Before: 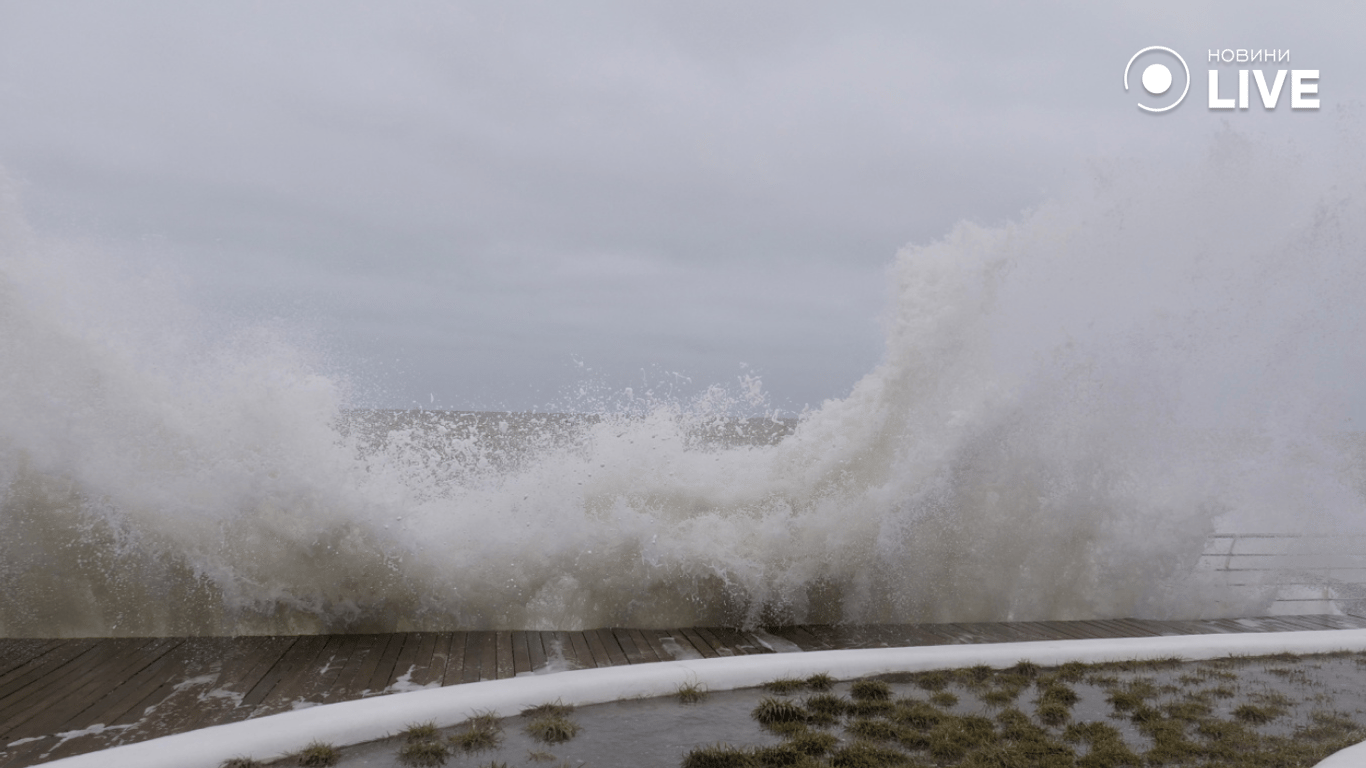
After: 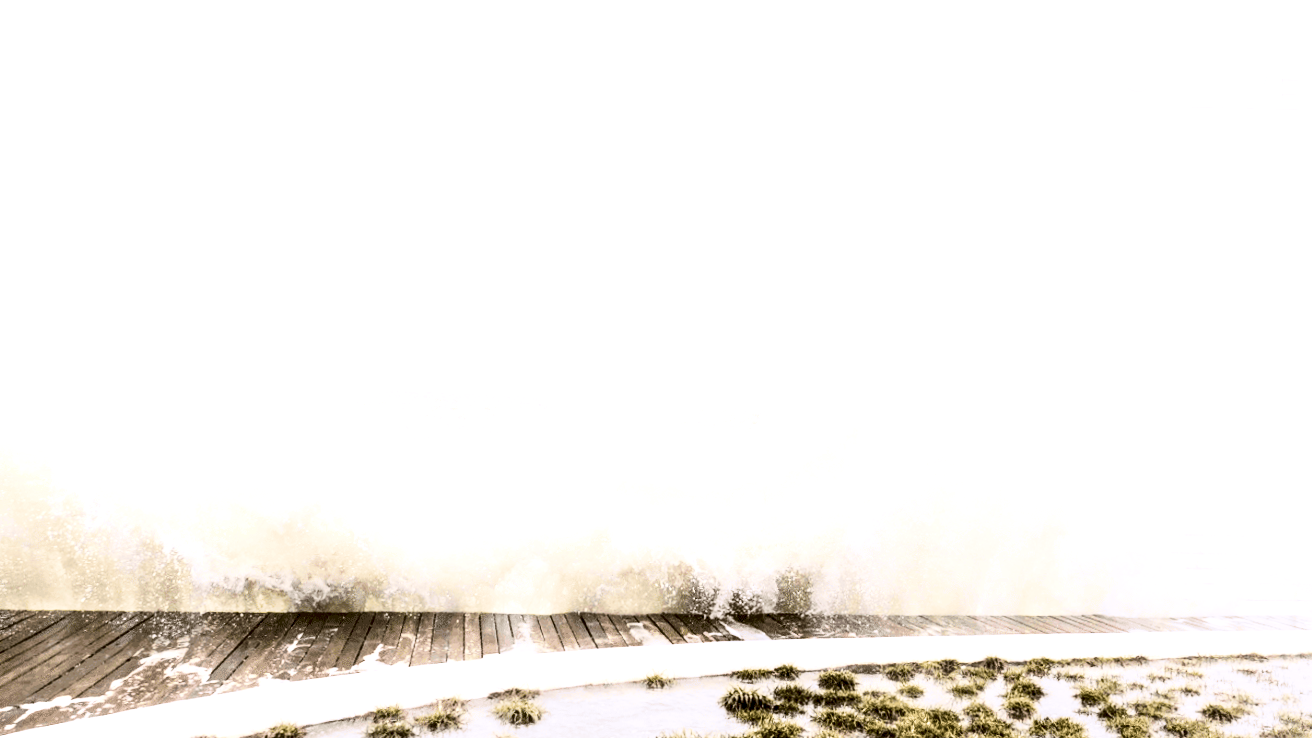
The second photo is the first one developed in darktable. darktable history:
velvia: on, module defaults
contrast brightness saturation: contrast 0.614, brightness 0.353, saturation 0.149
local contrast: detail 150%
exposure: black level correction 0.006, exposure 2.069 EV, compensate highlight preservation false
crop and rotate: angle -1.32°
